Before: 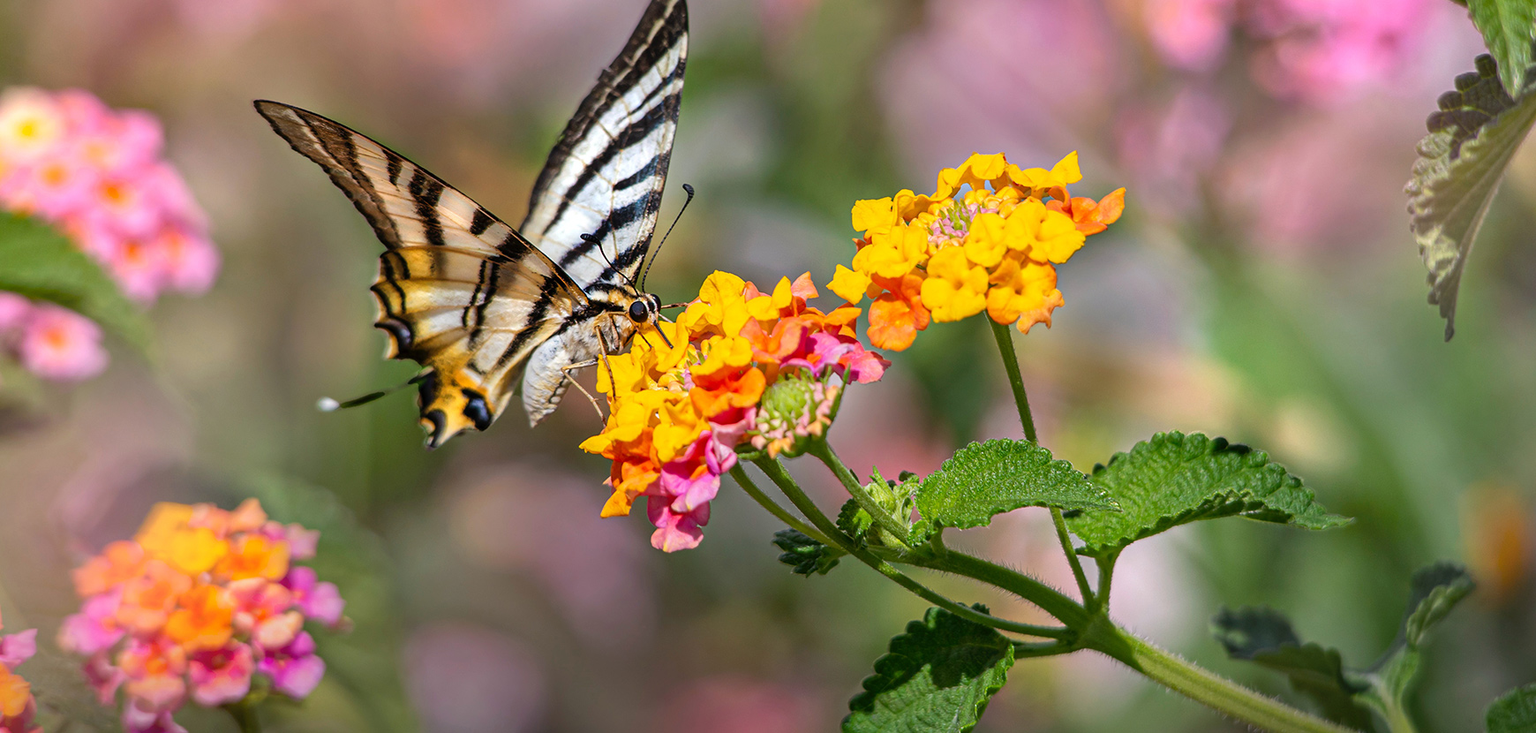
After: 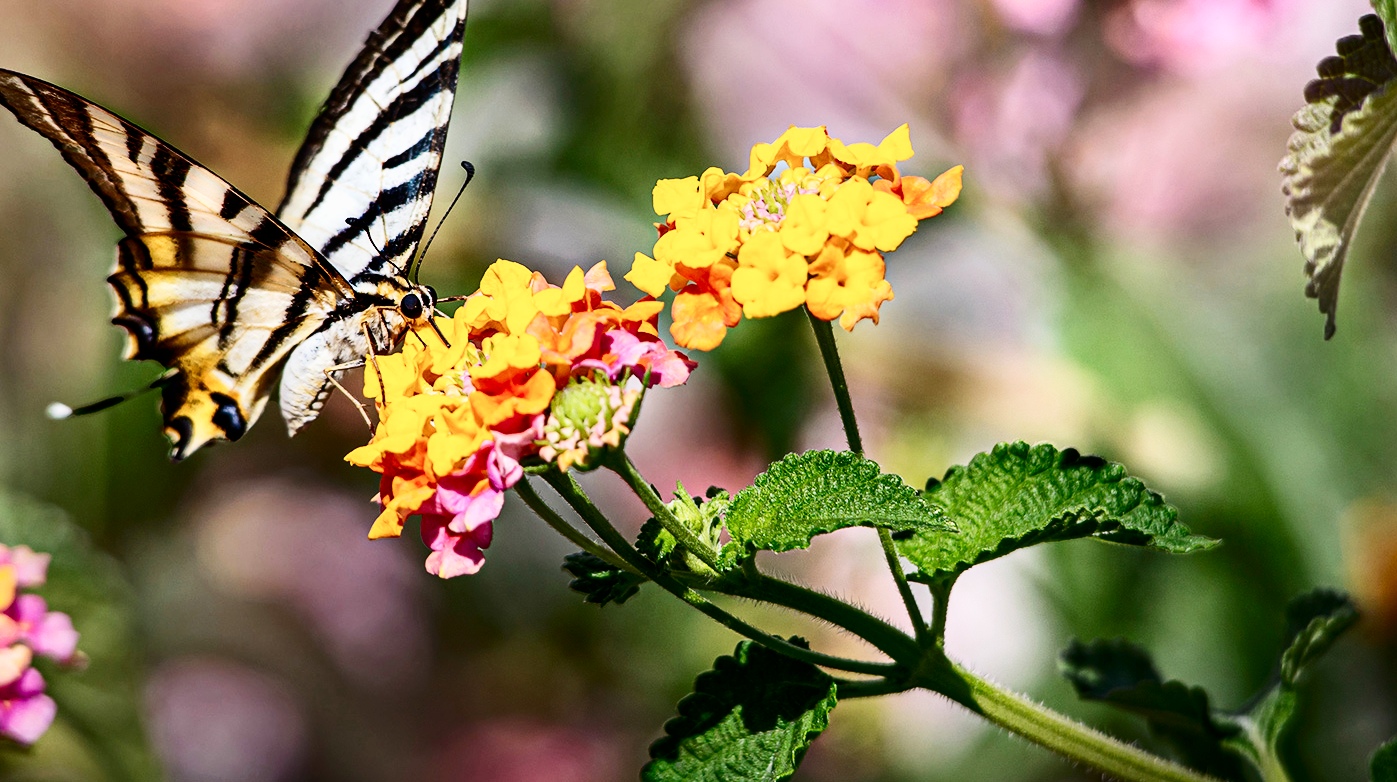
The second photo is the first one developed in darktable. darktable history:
shadows and highlights: shadows -12.5, white point adjustment 4, highlights 28.33
sigmoid: contrast 1.69, skew -0.23, preserve hue 0%, red attenuation 0.1, red rotation 0.035, green attenuation 0.1, green rotation -0.017, blue attenuation 0.15, blue rotation -0.052, base primaries Rec2020
crop and rotate: left 17.959%, top 5.771%, right 1.742%
contrast brightness saturation: contrast 0.28
